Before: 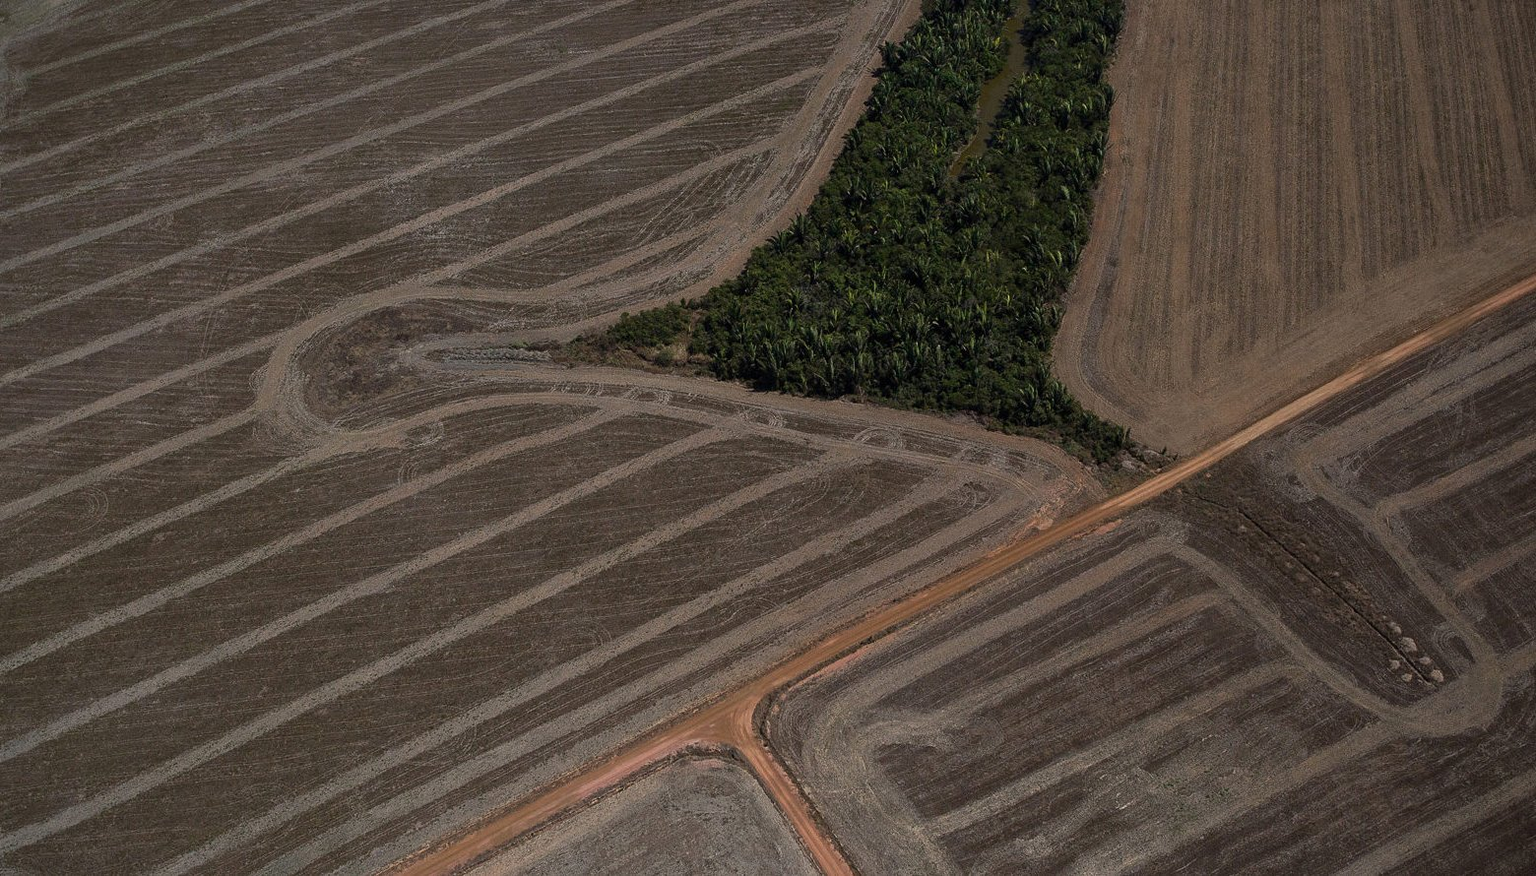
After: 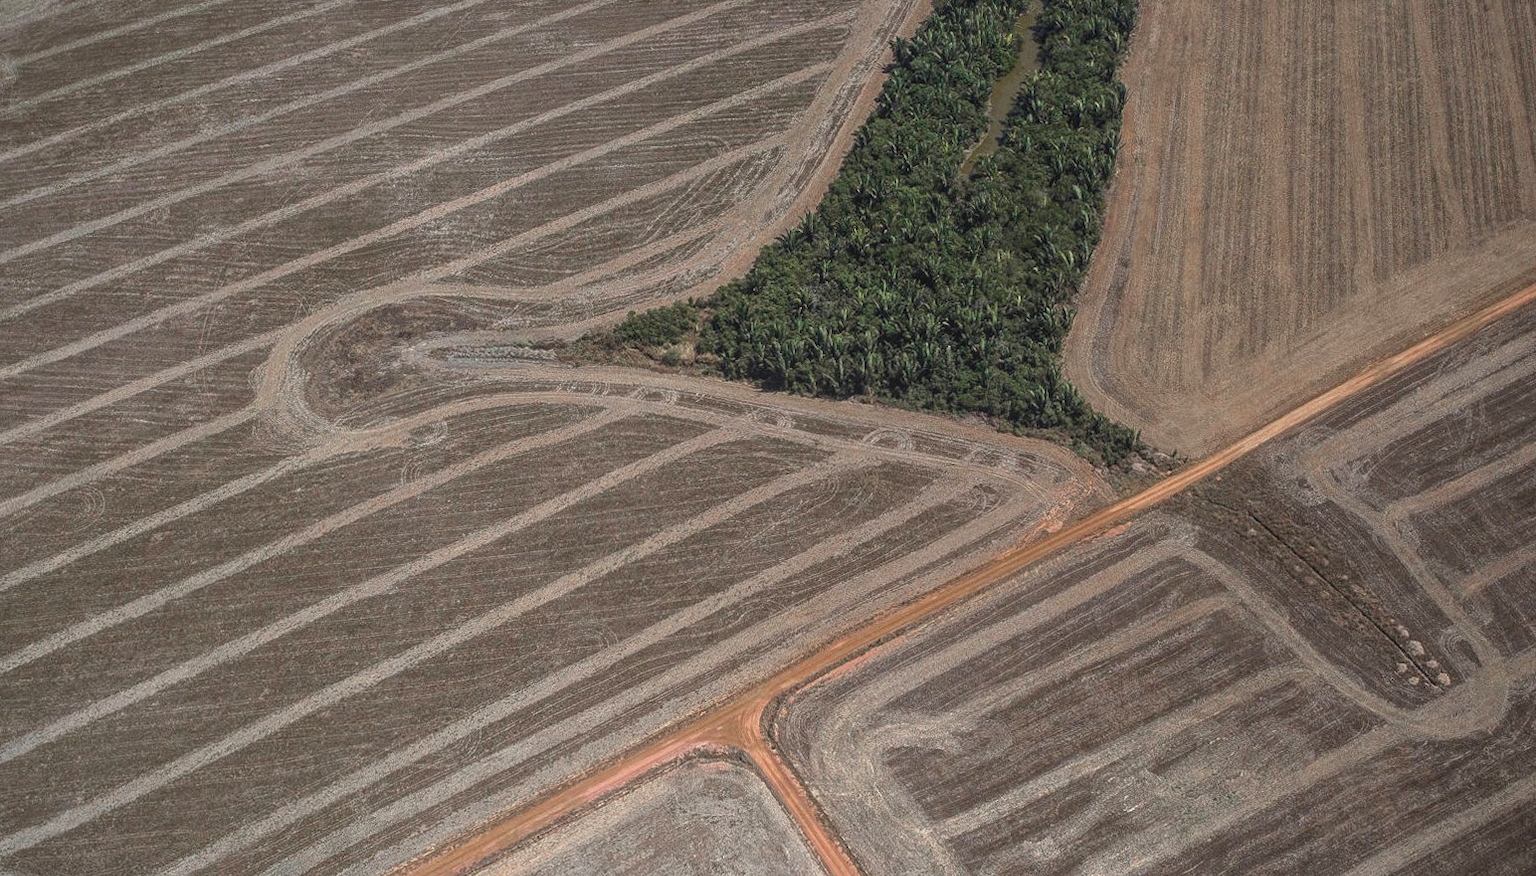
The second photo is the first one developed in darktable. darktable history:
local contrast: highlights 73%, shadows 15%, midtone range 0.197
rotate and perspective: rotation 0.174°, lens shift (vertical) 0.013, lens shift (horizontal) 0.019, shear 0.001, automatic cropping original format, crop left 0.007, crop right 0.991, crop top 0.016, crop bottom 0.997
exposure: exposure 1.223 EV, compensate highlight preservation false
color zones: curves: ch0 [(0, 0.5) (0.125, 0.4) (0.25, 0.5) (0.375, 0.4) (0.5, 0.4) (0.625, 0.35) (0.75, 0.35) (0.875, 0.5)]; ch1 [(0, 0.35) (0.125, 0.45) (0.25, 0.35) (0.375, 0.35) (0.5, 0.35) (0.625, 0.35) (0.75, 0.45) (0.875, 0.35)]; ch2 [(0, 0.6) (0.125, 0.5) (0.25, 0.5) (0.375, 0.6) (0.5, 0.6) (0.625, 0.5) (0.75, 0.5) (0.875, 0.5)]
